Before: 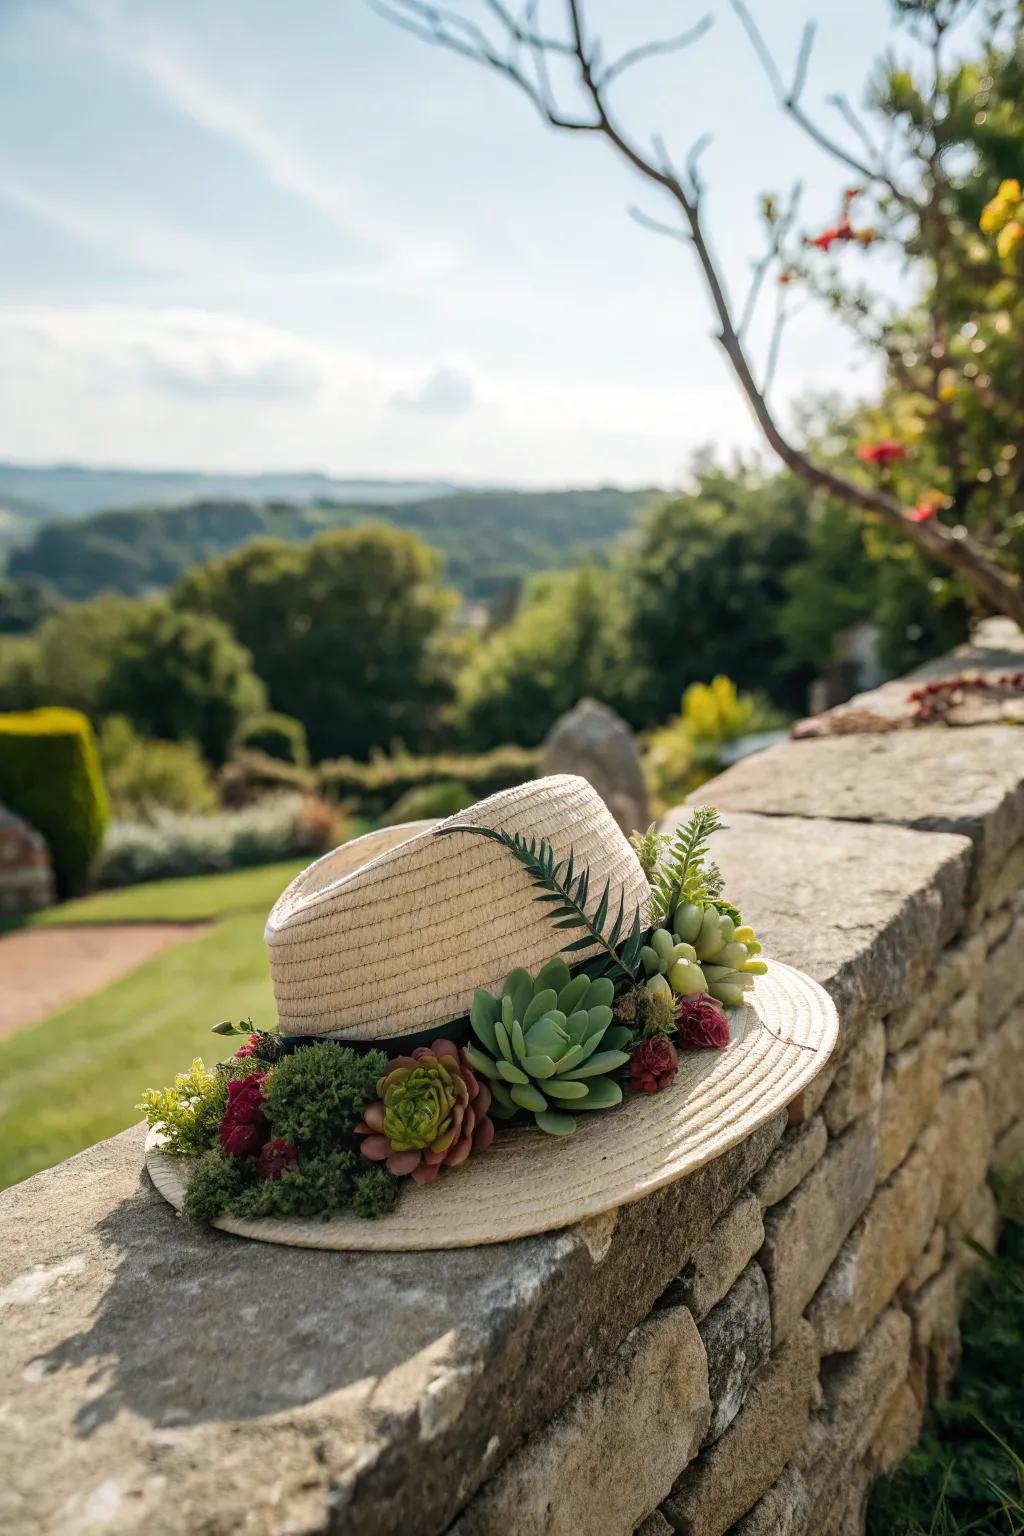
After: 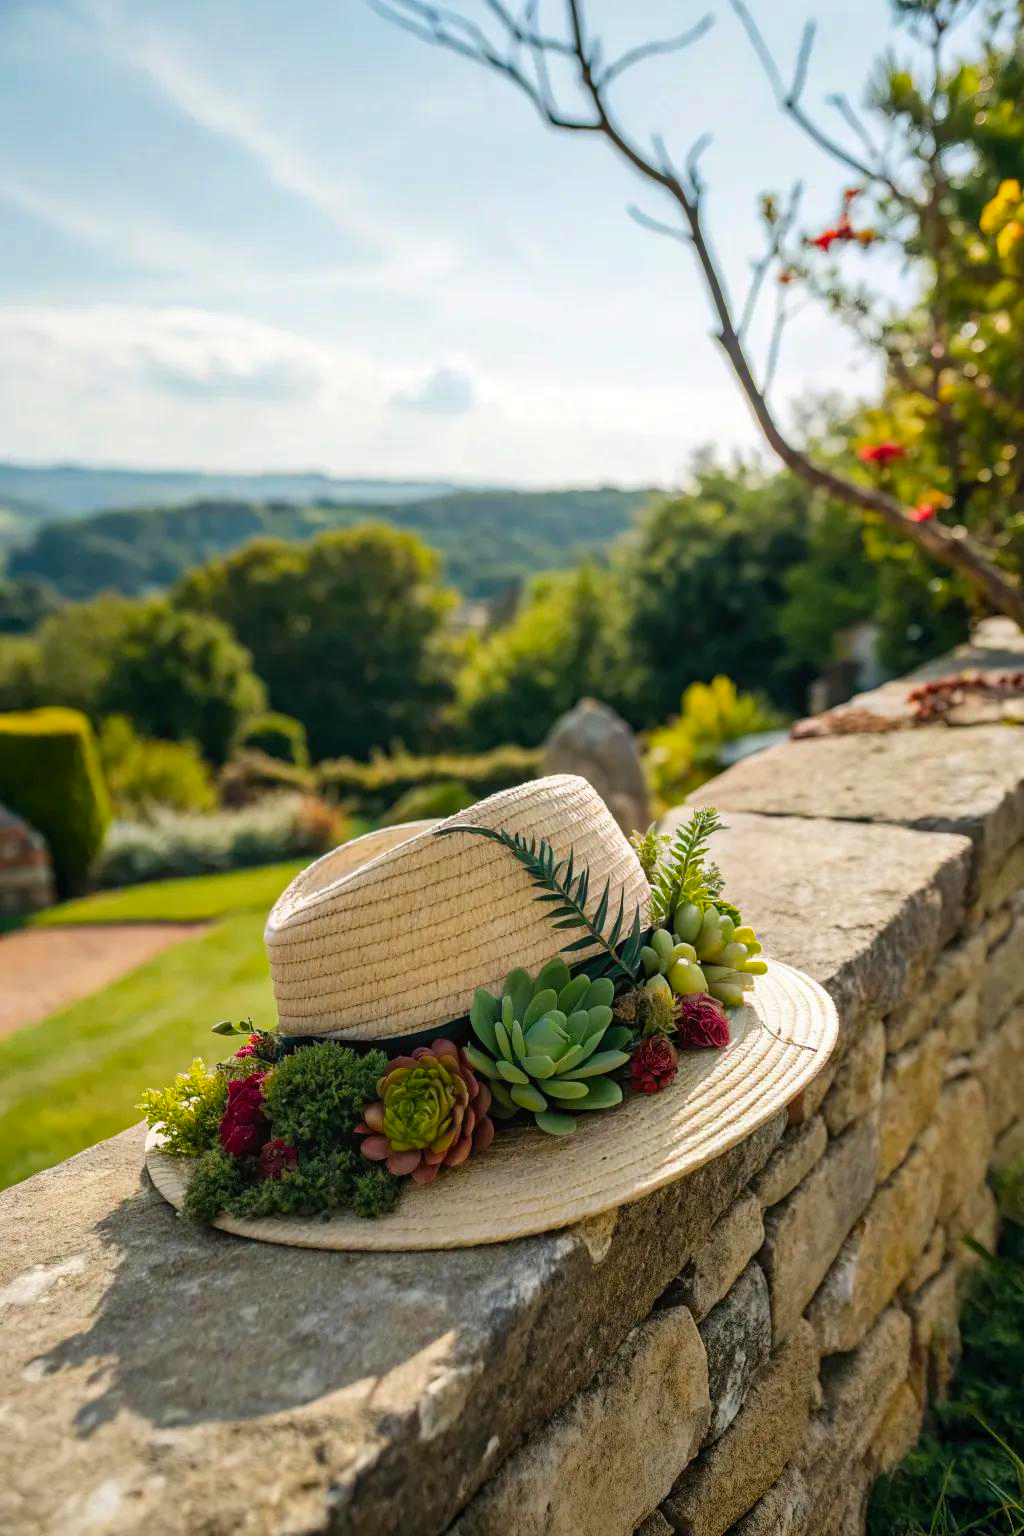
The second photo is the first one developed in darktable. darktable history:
shadows and highlights: shadows 29.32, highlights -29.32, low approximation 0.01, soften with gaussian
color balance rgb: perceptual saturation grading › global saturation 25%, global vibrance 20%
